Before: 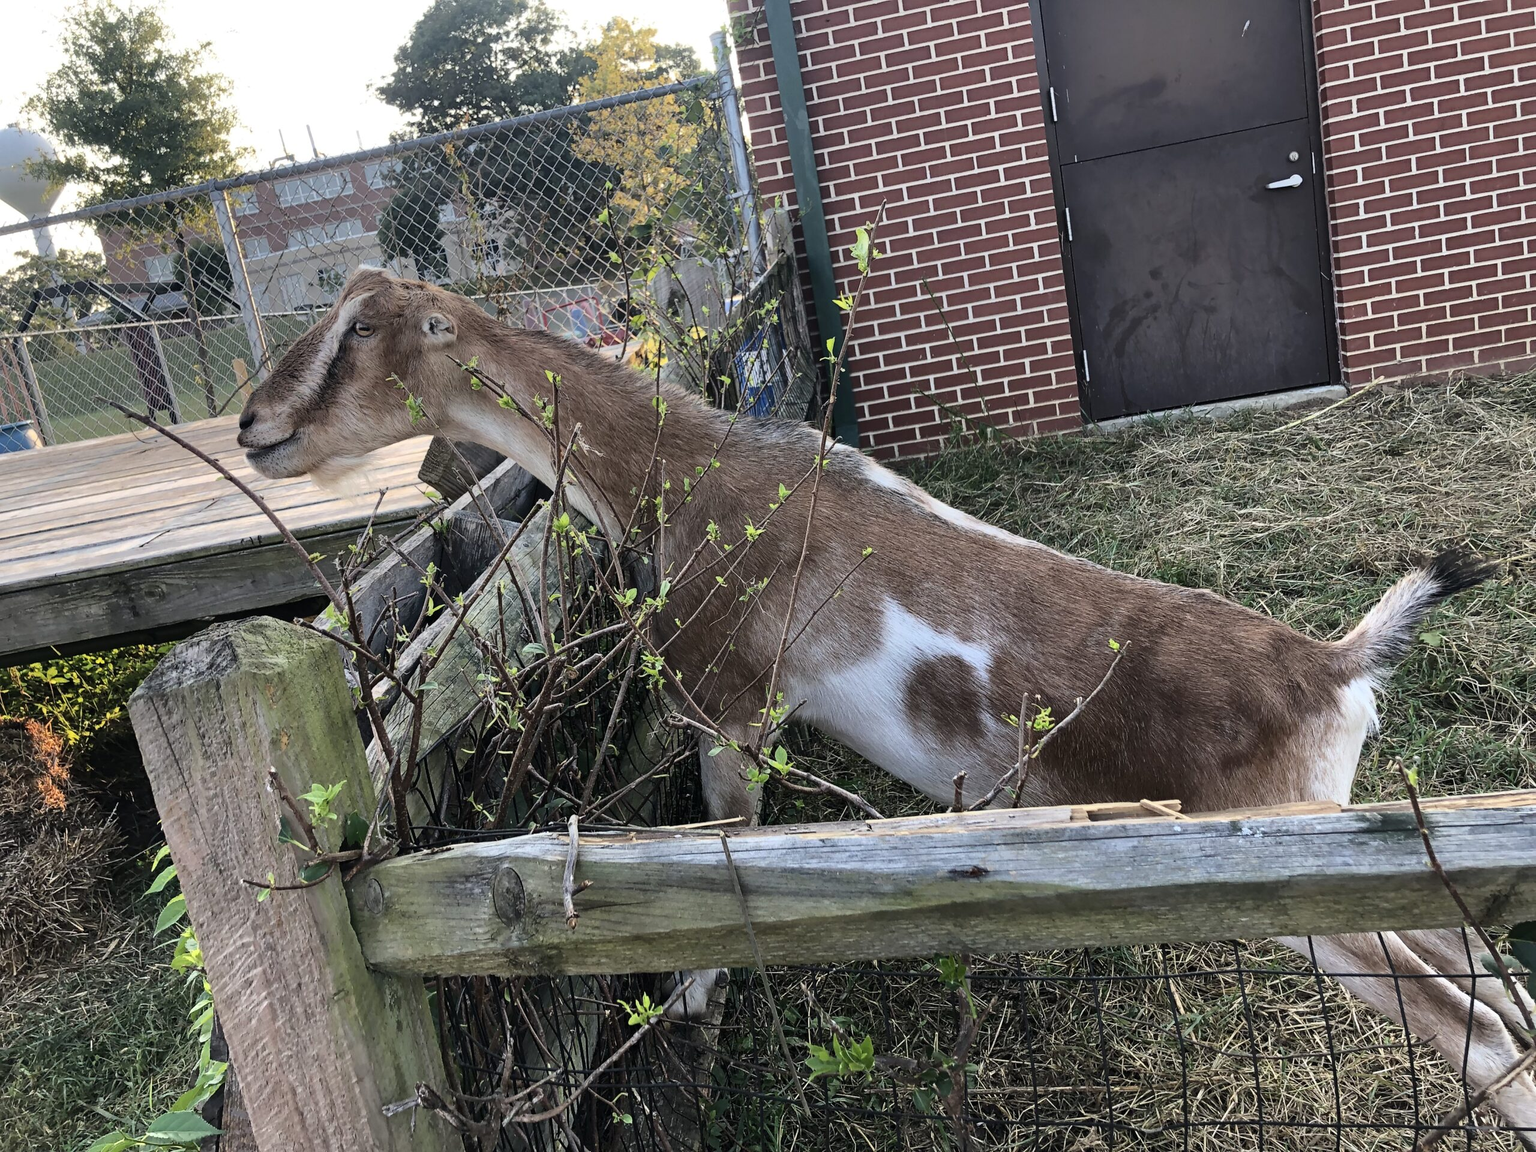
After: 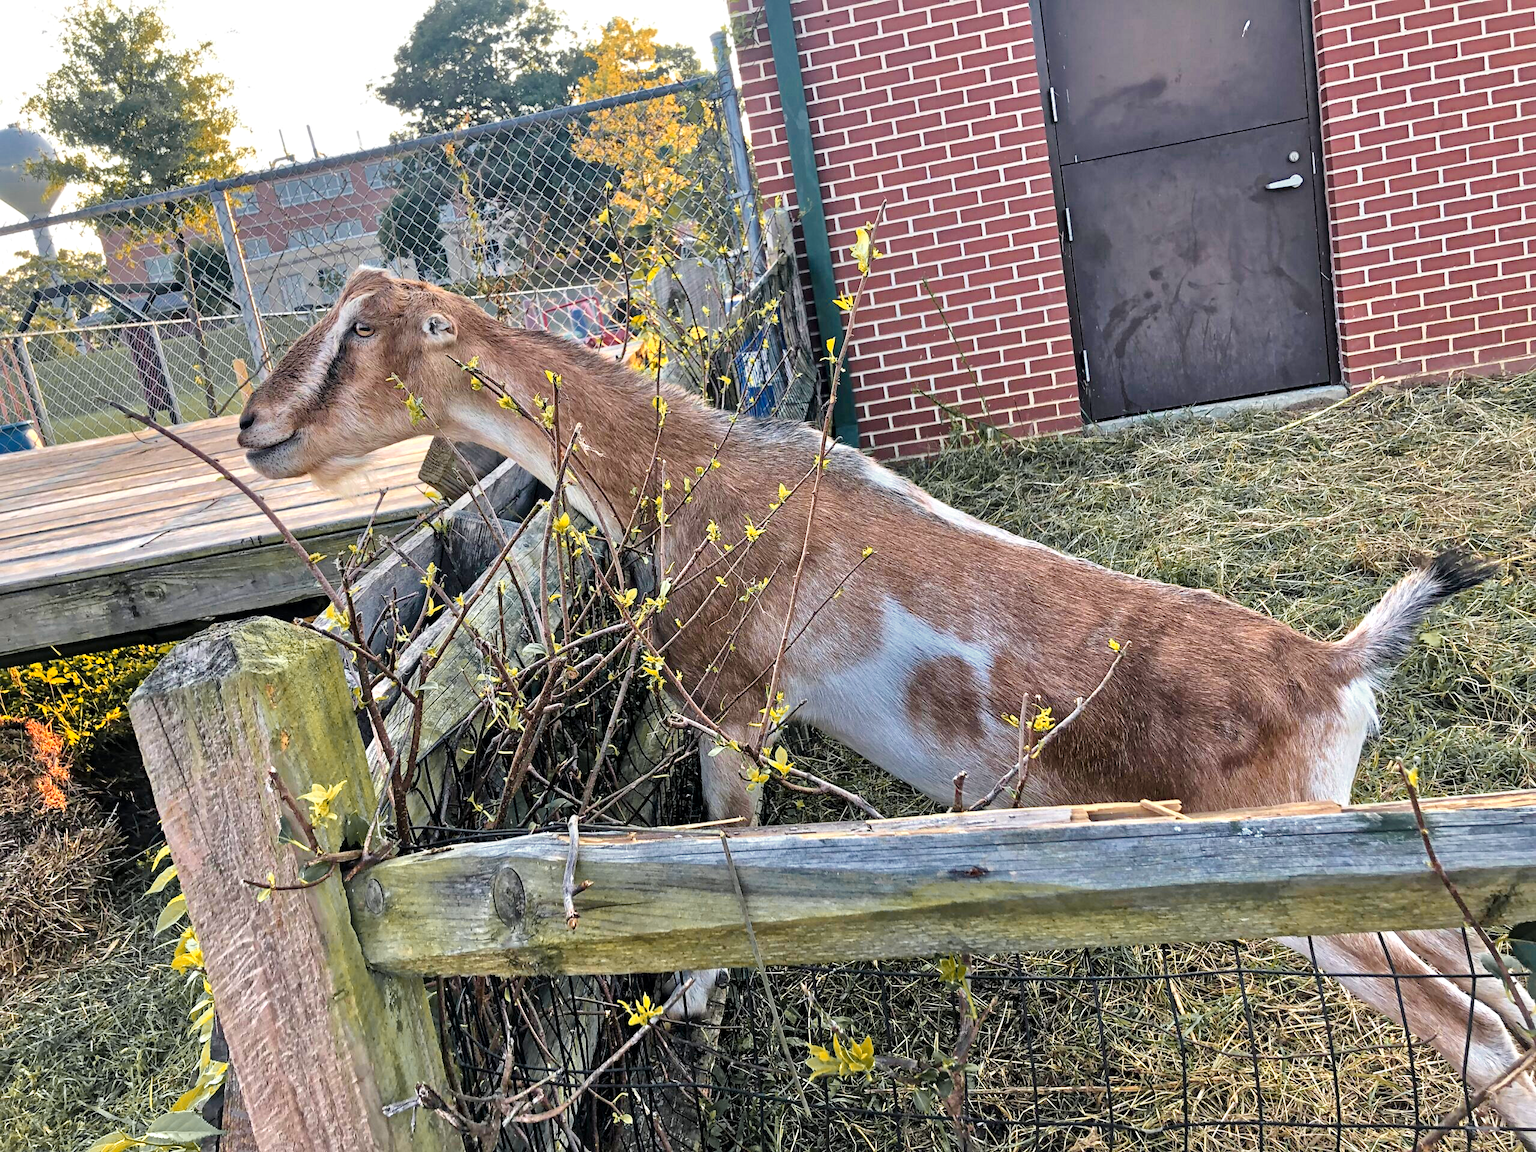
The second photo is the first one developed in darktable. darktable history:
tone equalizer: -7 EV 0.15 EV, -6 EV 0.6 EV, -5 EV 1.15 EV, -4 EV 1.33 EV, -3 EV 1.15 EV, -2 EV 0.6 EV, -1 EV 0.15 EV, mask exposure compensation -0.5 EV
color zones: curves: ch0 [(0, 0.499) (0.143, 0.5) (0.286, 0.5) (0.429, 0.476) (0.571, 0.284) (0.714, 0.243) (0.857, 0.449) (1, 0.499)]; ch1 [(0, 0.532) (0.143, 0.645) (0.286, 0.696) (0.429, 0.211) (0.571, 0.504) (0.714, 0.493) (0.857, 0.495) (1, 0.532)]; ch2 [(0, 0.5) (0.143, 0.5) (0.286, 0.427) (0.429, 0.324) (0.571, 0.5) (0.714, 0.5) (0.857, 0.5) (1, 0.5)]
velvia: strength 15%
local contrast: mode bilateral grid, contrast 20, coarseness 20, detail 150%, midtone range 0.2
